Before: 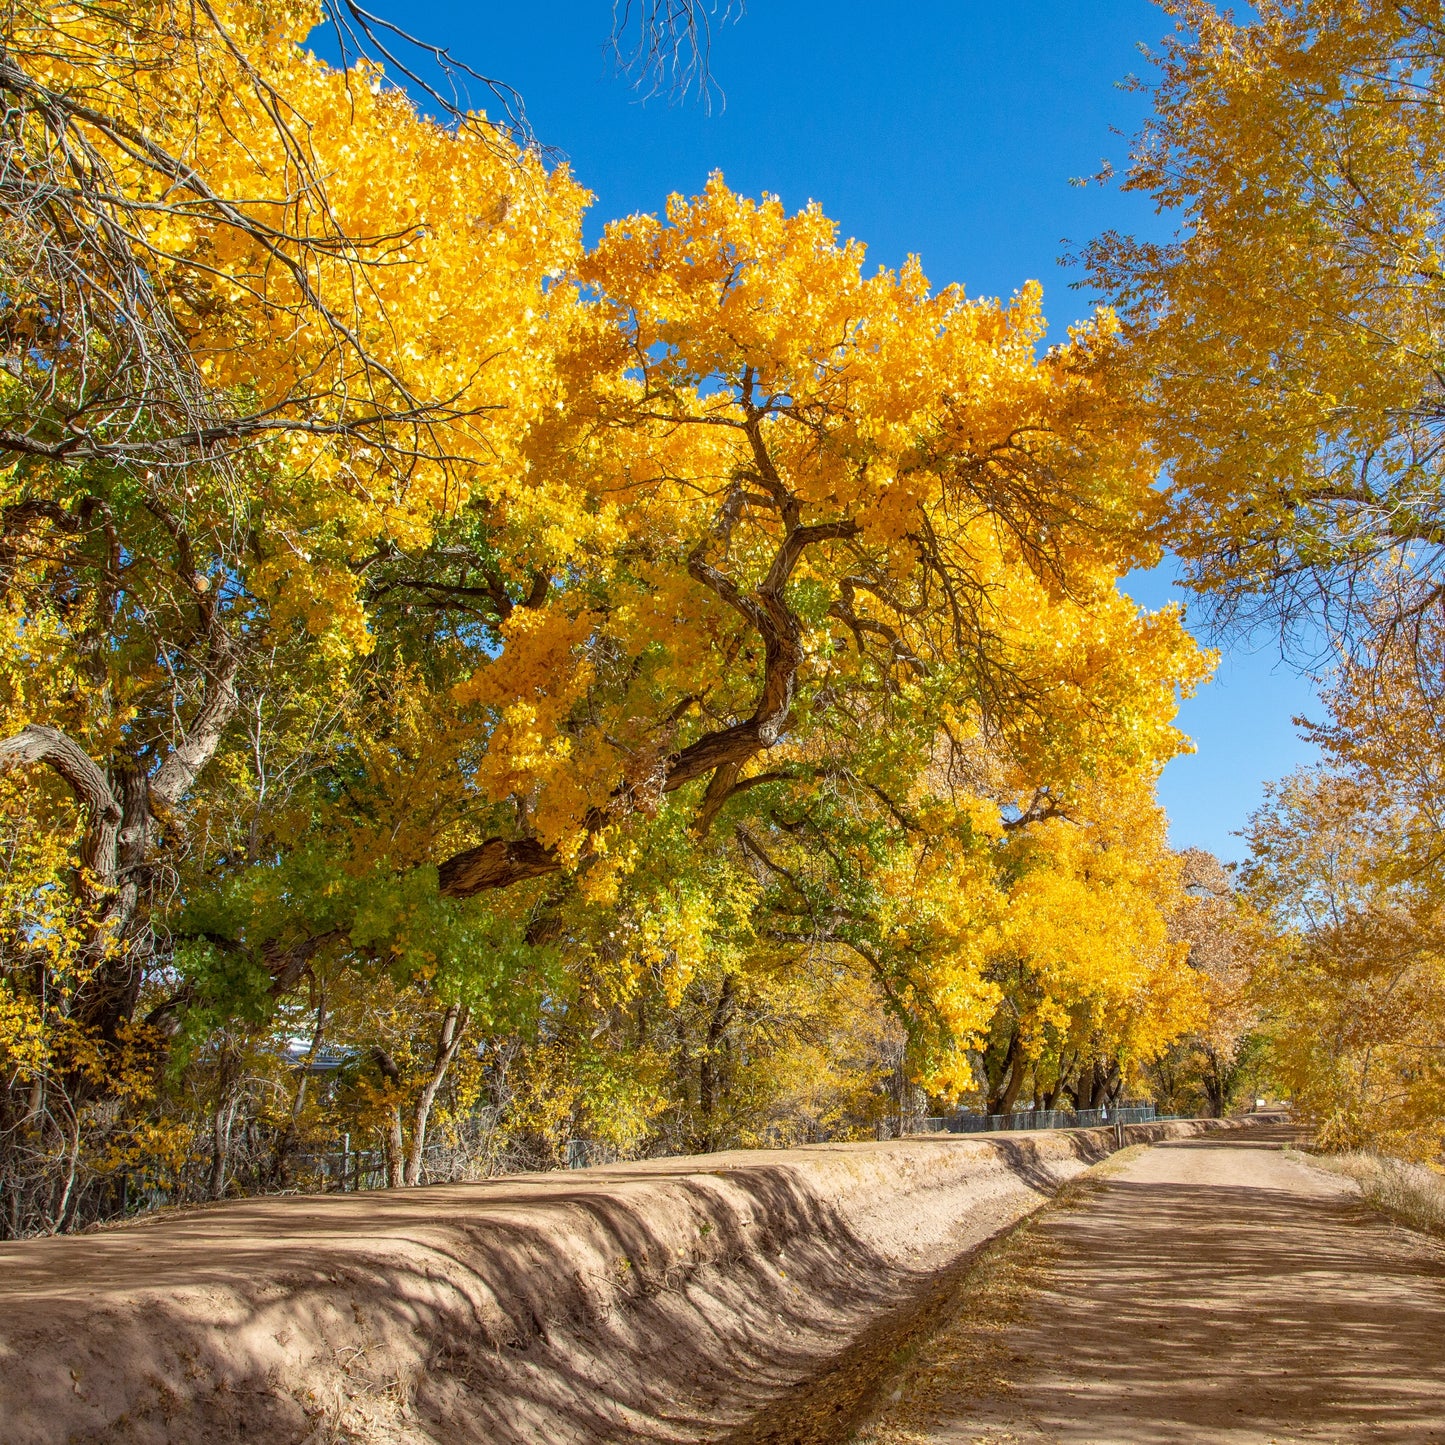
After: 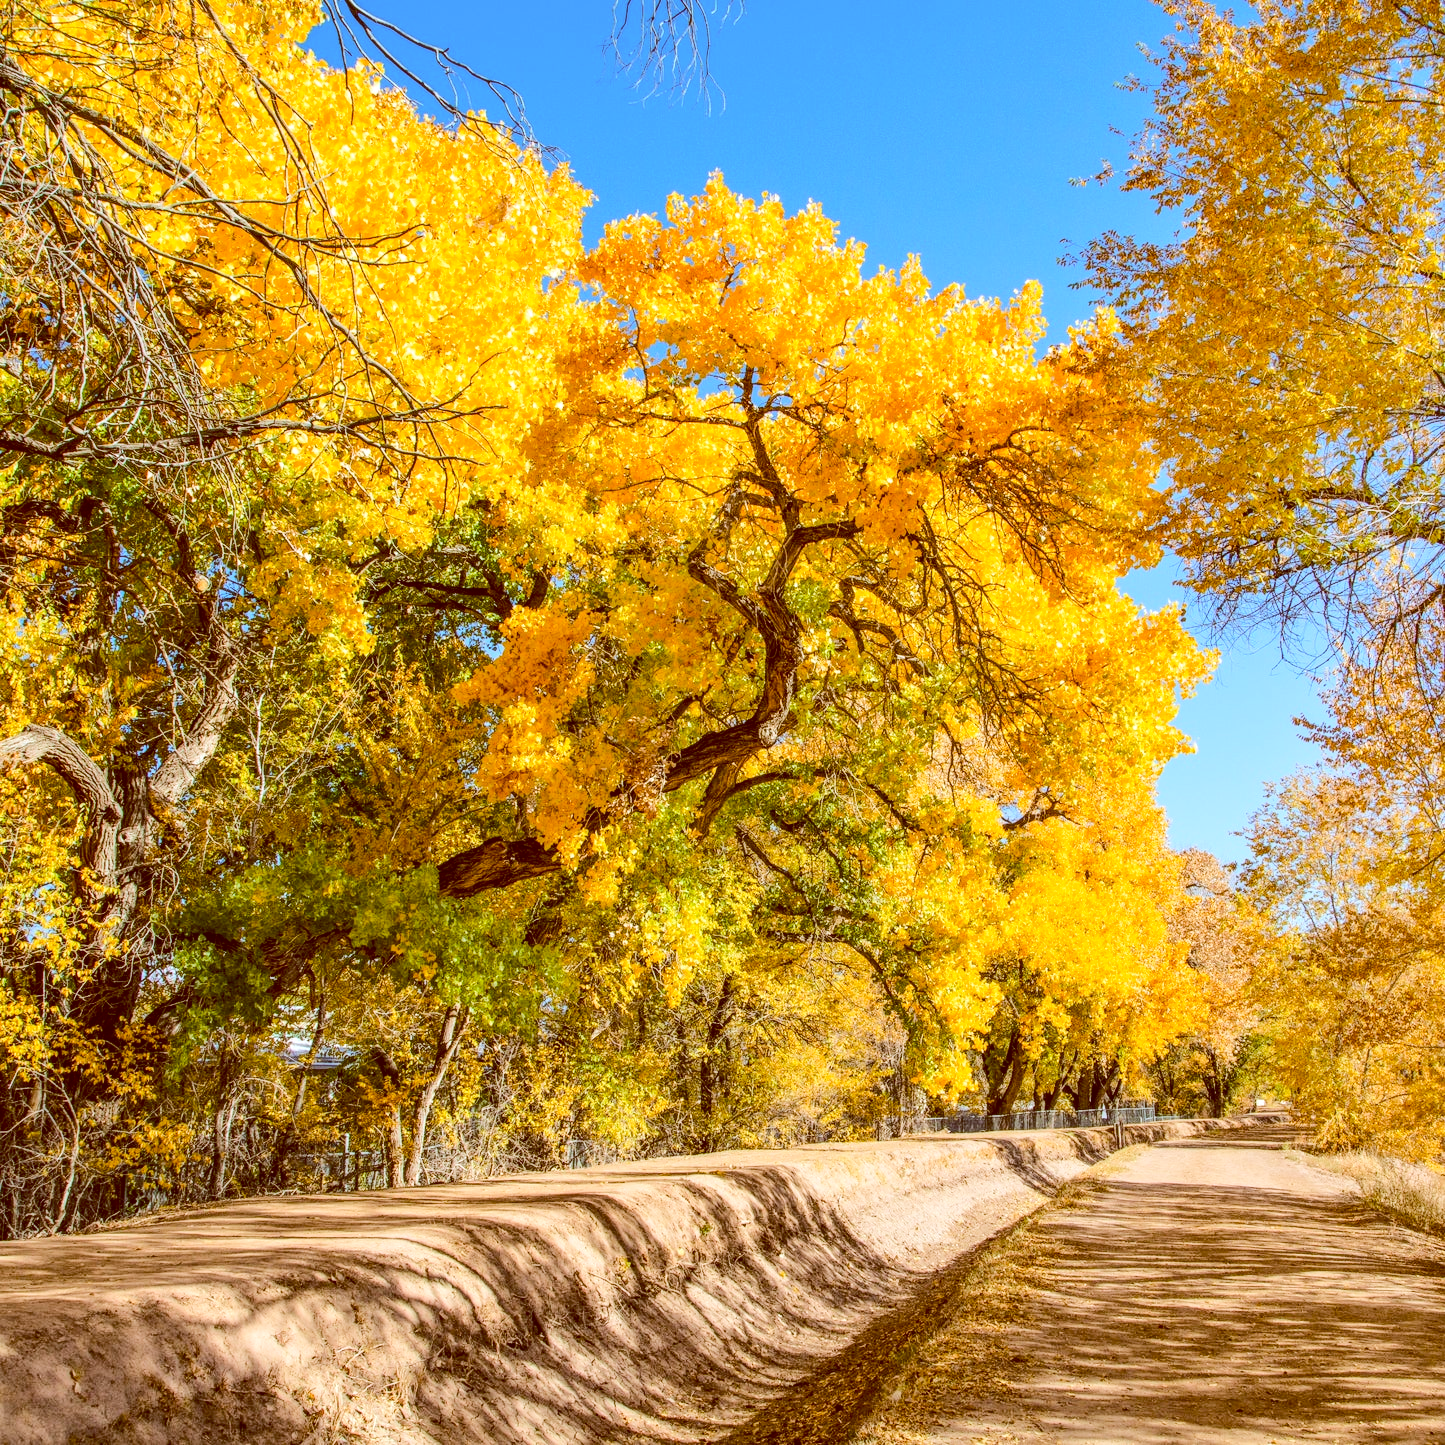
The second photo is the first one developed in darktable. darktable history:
rgb curve: curves: ch0 [(0, 0) (0.284, 0.292) (0.505, 0.644) (1, 1)]; ch1 [(0, 0) (0.284, 0.292) (0.505, 0.644) (1, 1)]; ch2 [(0, 0) (0.284, 0.292) (0.505, 0.644) (1, 1)], compensate middle gray true
local contrast: on, module defaults
color balance: lift [1, 1.011, 0.999, 0.989], gamma [1.109, 1.045, 1.039, 0.955], gain [0.917, 0.936, 0.952, 1.064], contrast 2.32%, contrast fulcrum 19%, output saturation 101%
